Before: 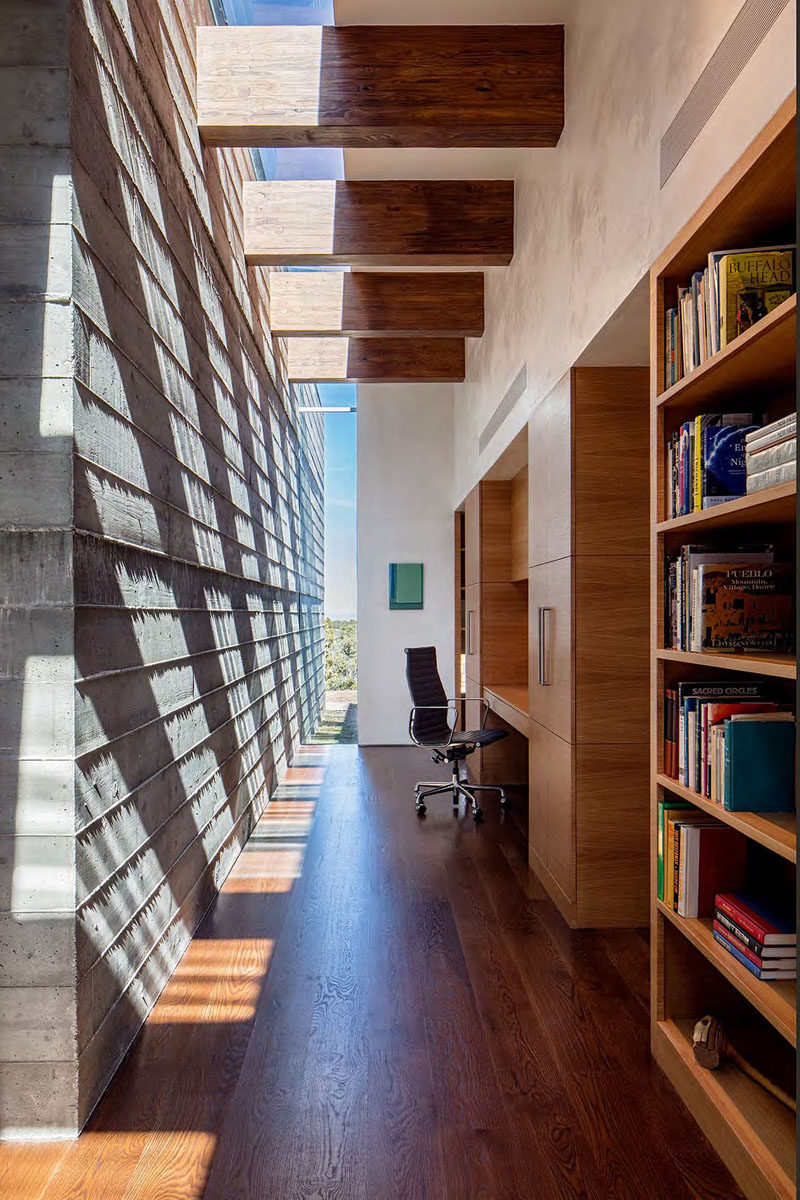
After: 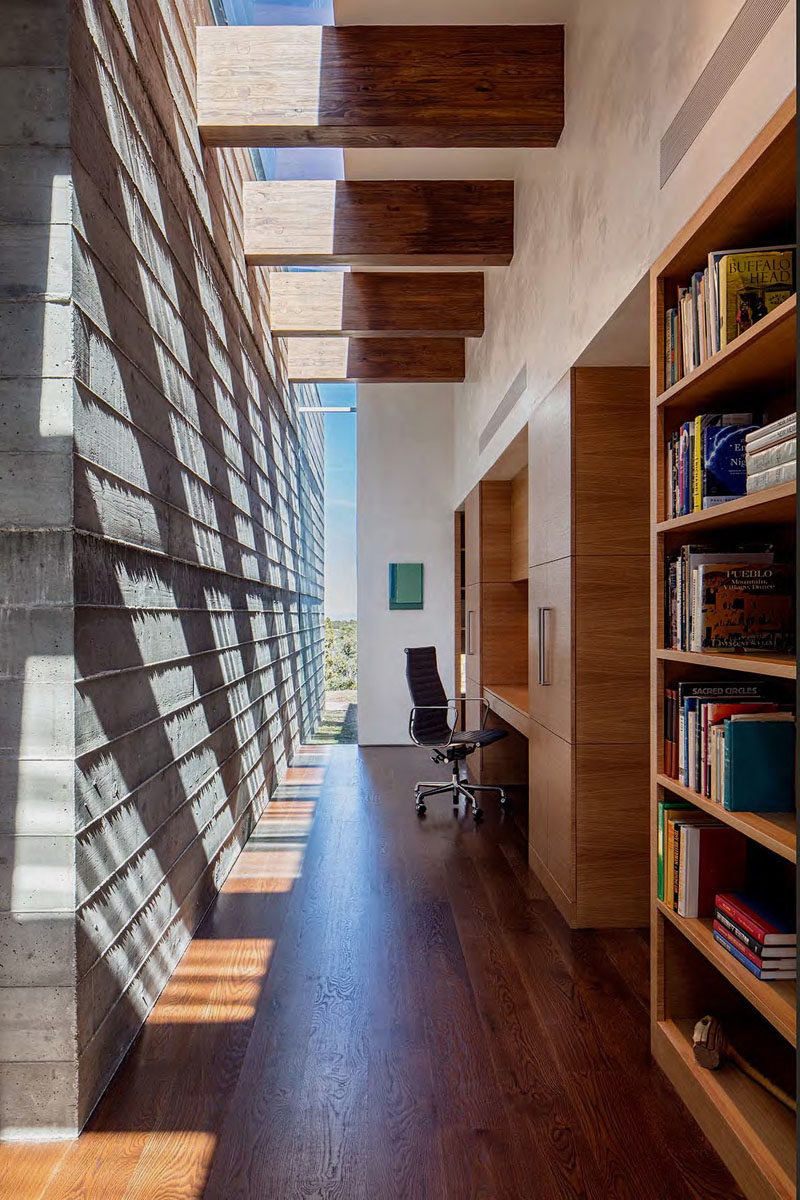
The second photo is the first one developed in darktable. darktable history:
exposure: exposure -0.157 EV, compensate highlight preservation false
